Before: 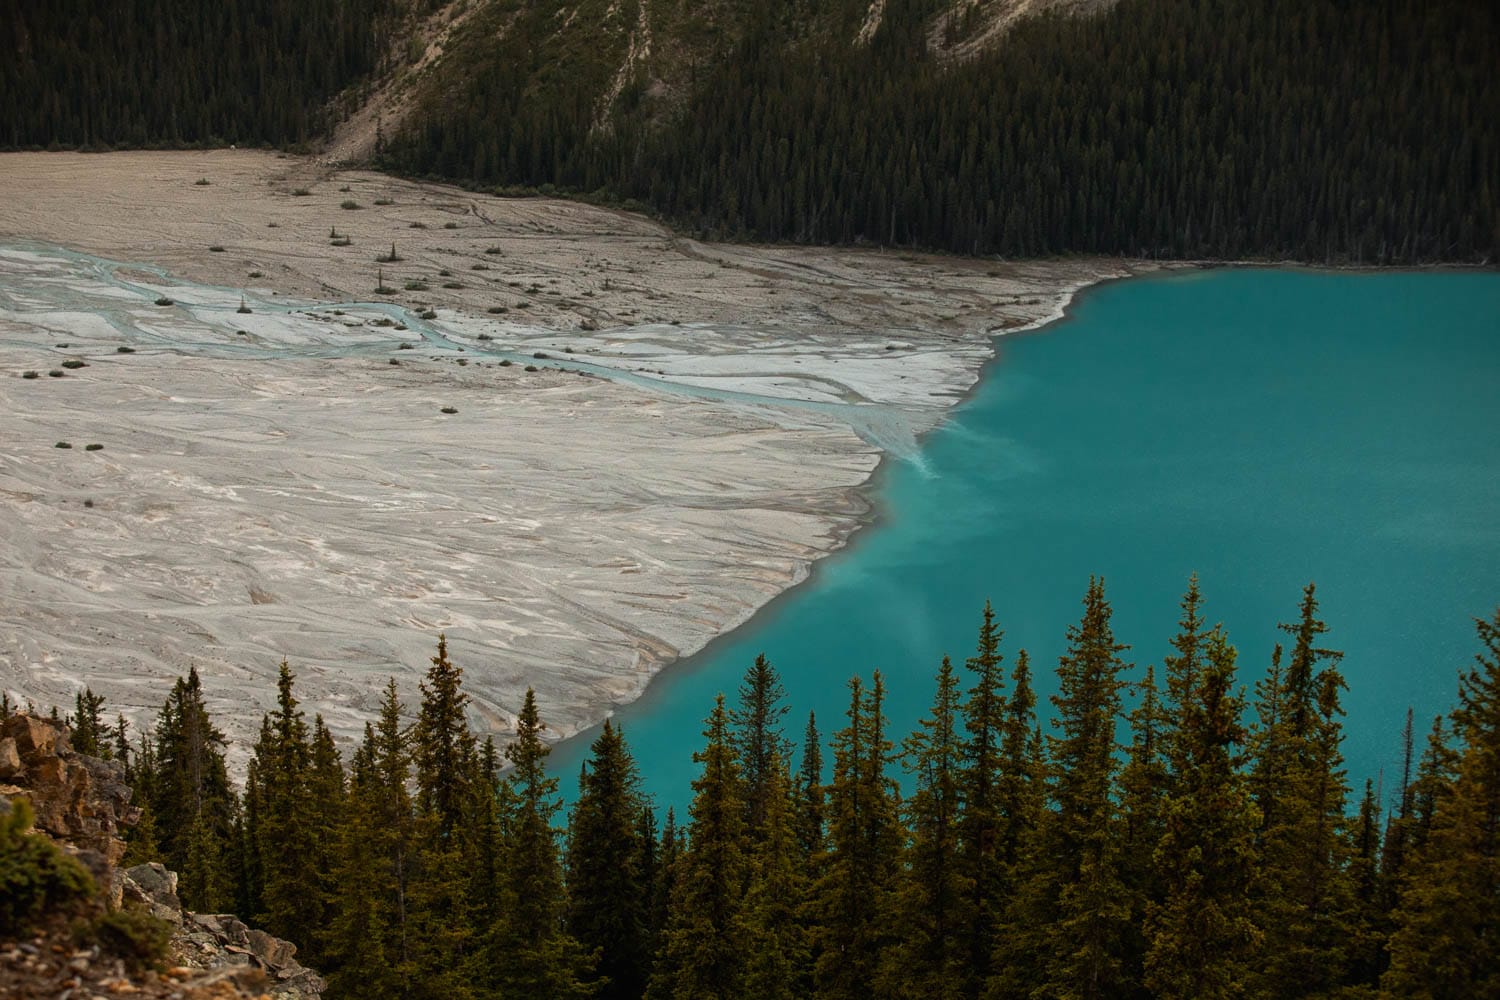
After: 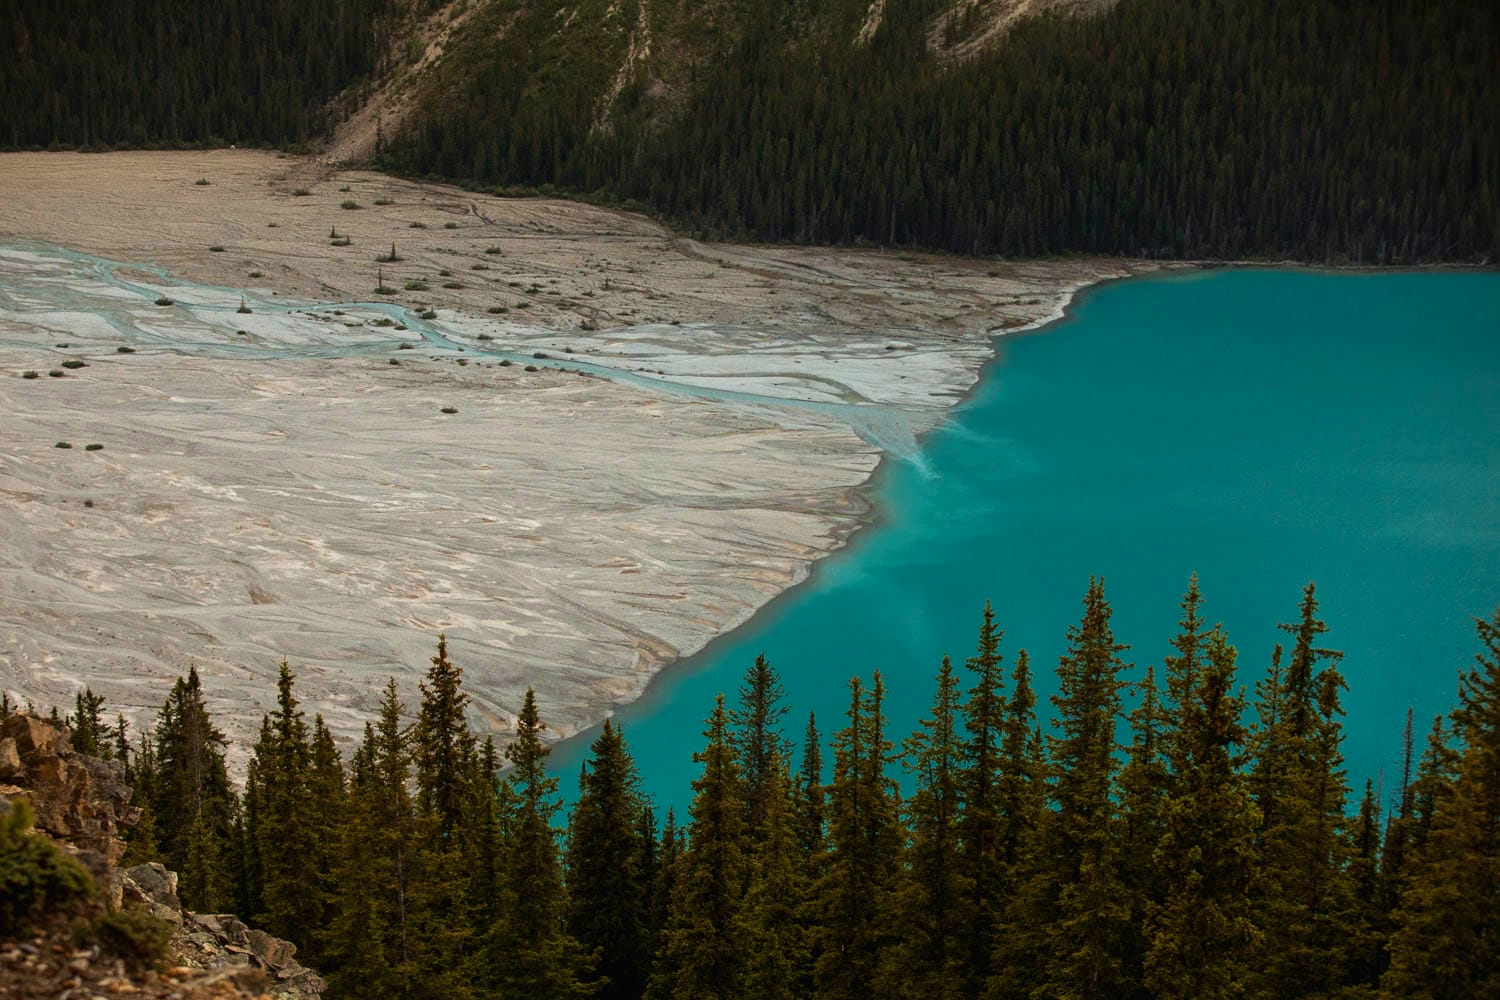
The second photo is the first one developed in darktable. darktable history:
velvia: strength 30%
color zones: mix 101.1%
